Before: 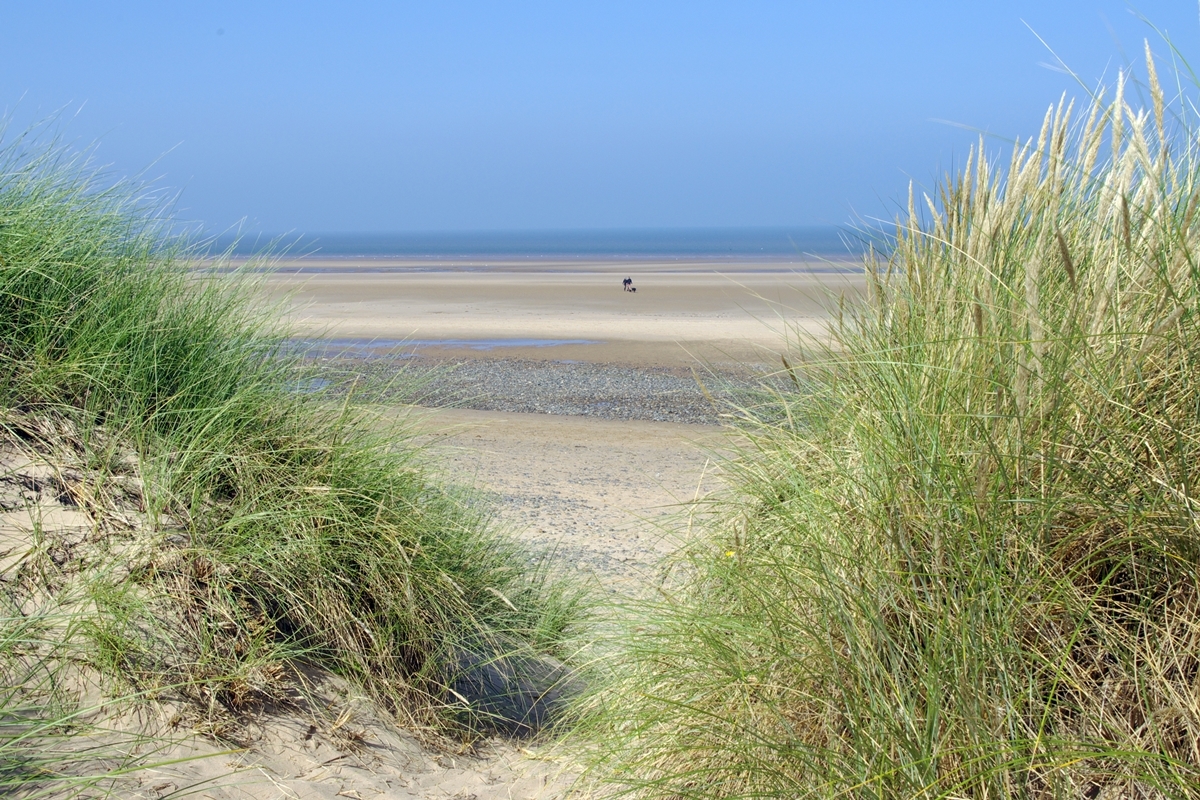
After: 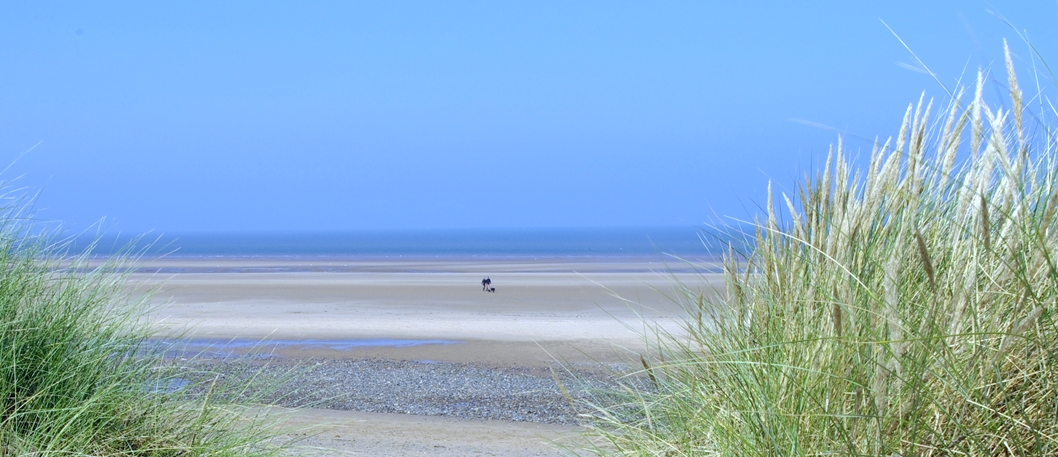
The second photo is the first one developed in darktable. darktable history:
crop and rotate: left 11.812%, bottom 42.776%
white balance: red 0.948, green 1.02, blue 1.176
